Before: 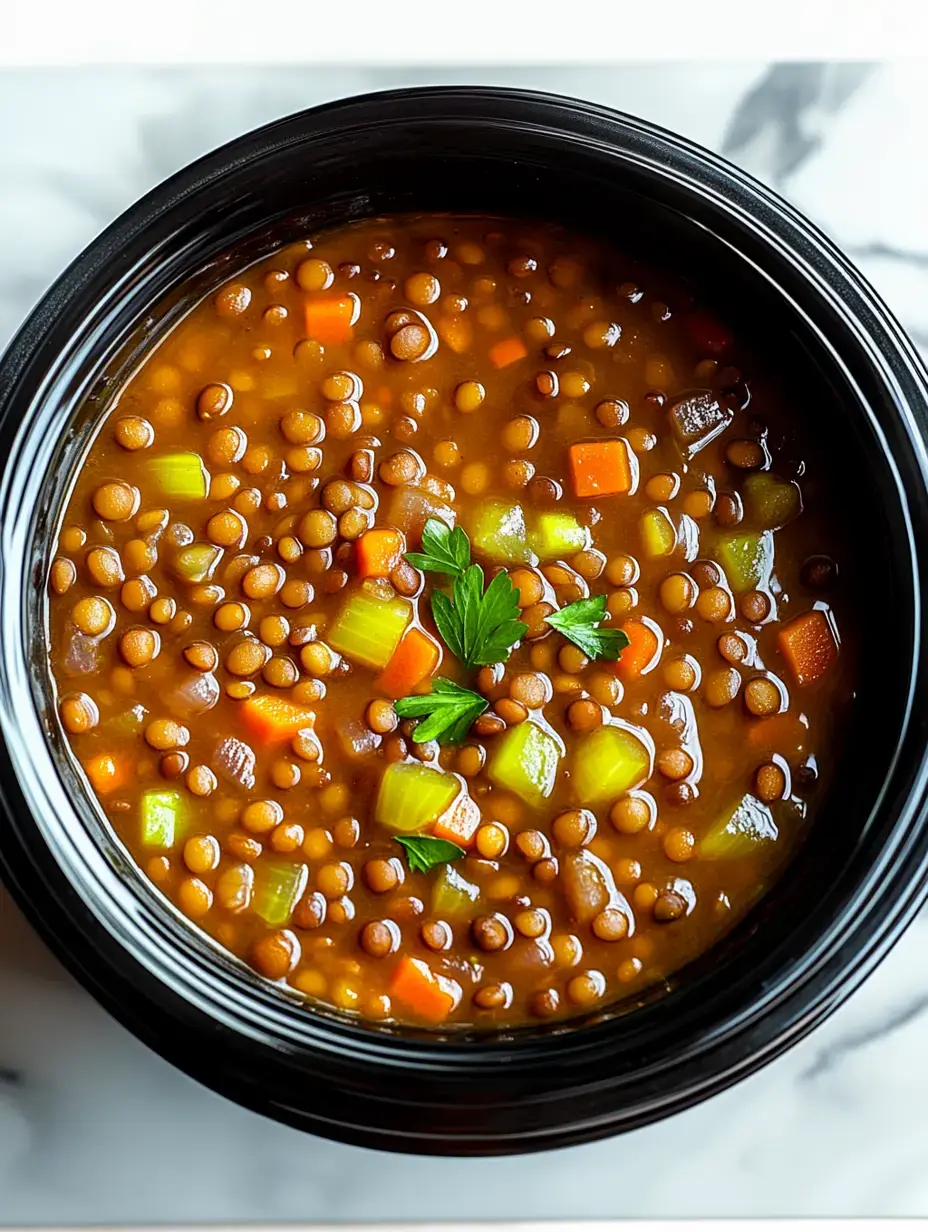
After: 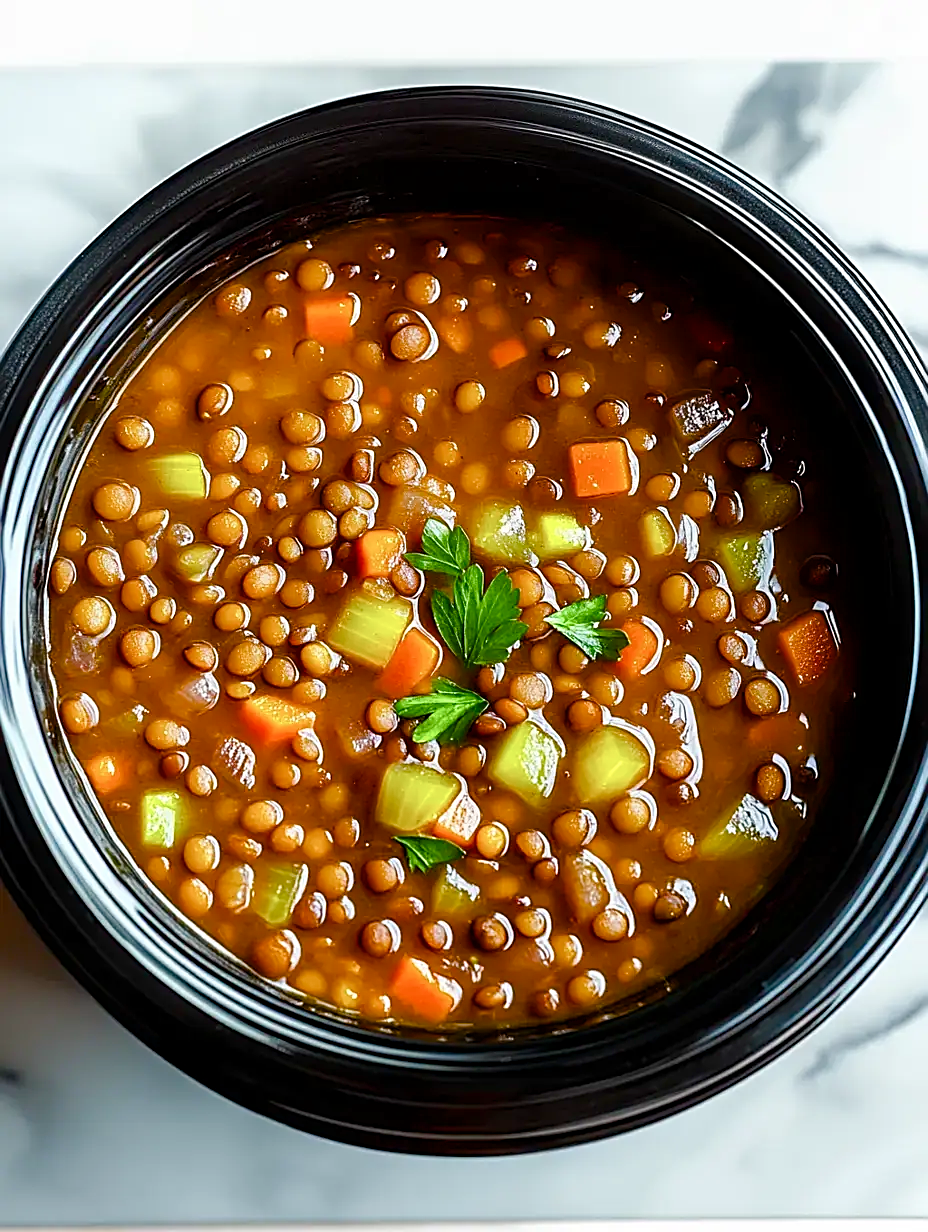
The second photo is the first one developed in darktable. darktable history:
sharpen: on, module defaults
color balance rgb: linear chroma grading › global chroma 15.068%, perceptual saturation grading › global saturation 20%, perceptual saturation grading › highlights -49.67%, perceptual saturation grading › shadows 24.181%, global vibrance 20%
